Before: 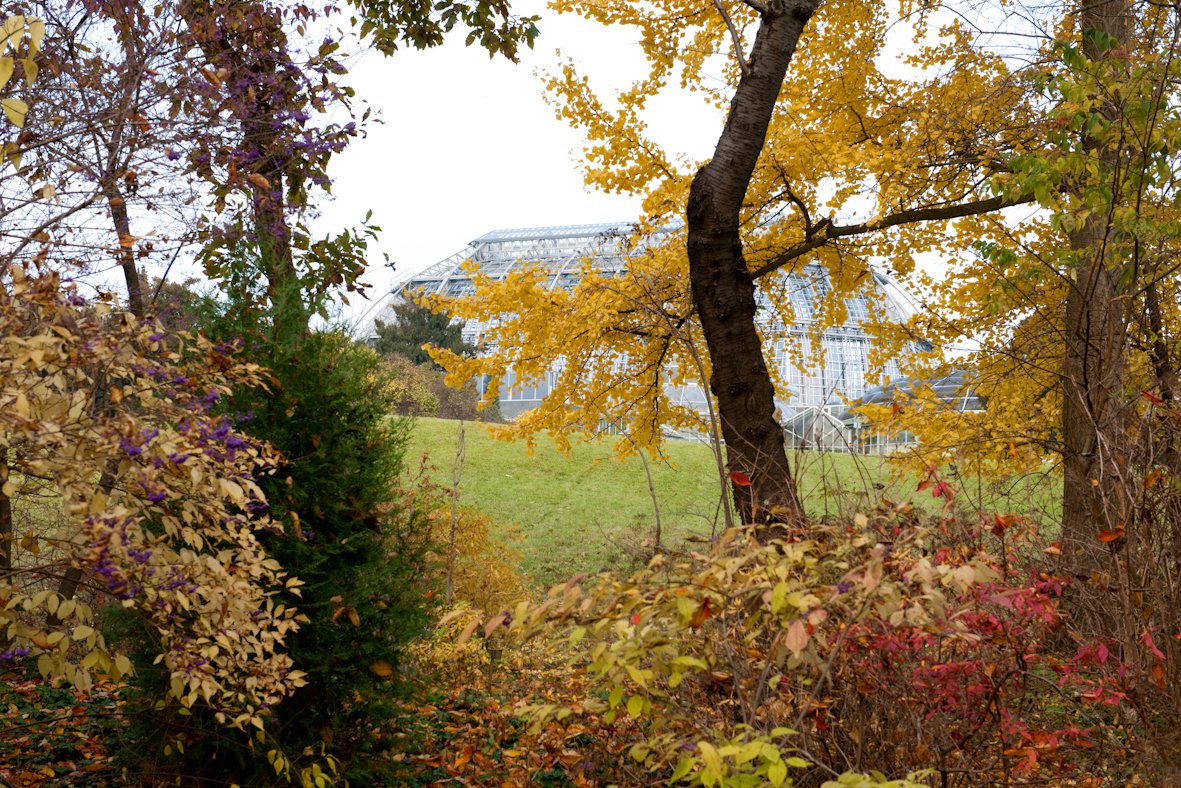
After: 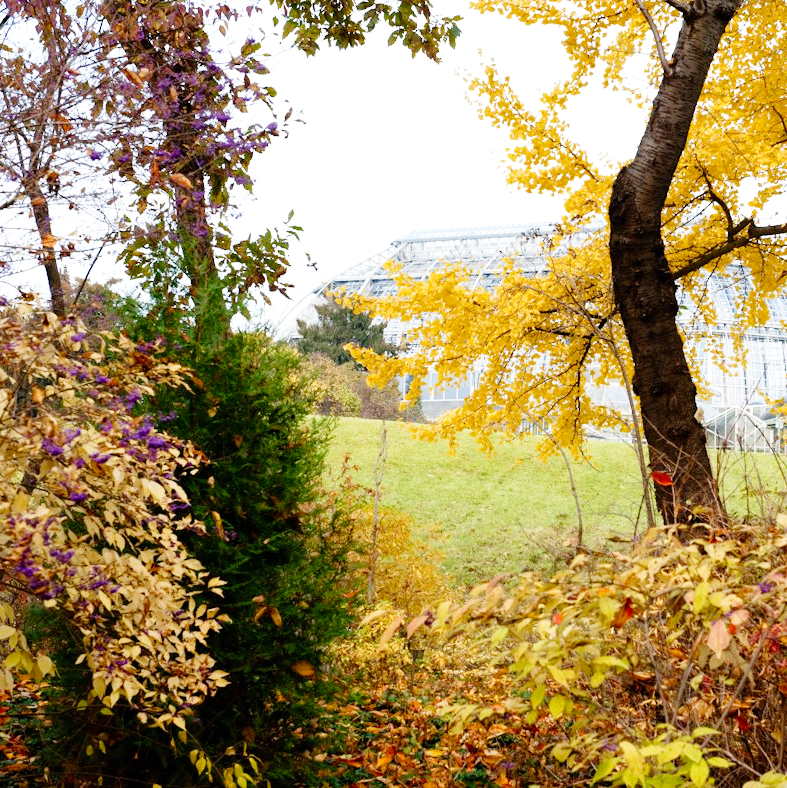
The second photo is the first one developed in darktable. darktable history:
crop and rotate: left 6.617%, right 26.717%
base curve: curves: ch0 [(0, 0) (0.008, 0.007) (0.022, 0.029) (0.048, 0.089) (0.092, 0.197) (0.191, 0.399) (0.275, 0.534) (0.357, 0.65) (0.477, 0.78) (0.542, 0.833) (0.799, 0.973) (1, 1)], preserve colors none
